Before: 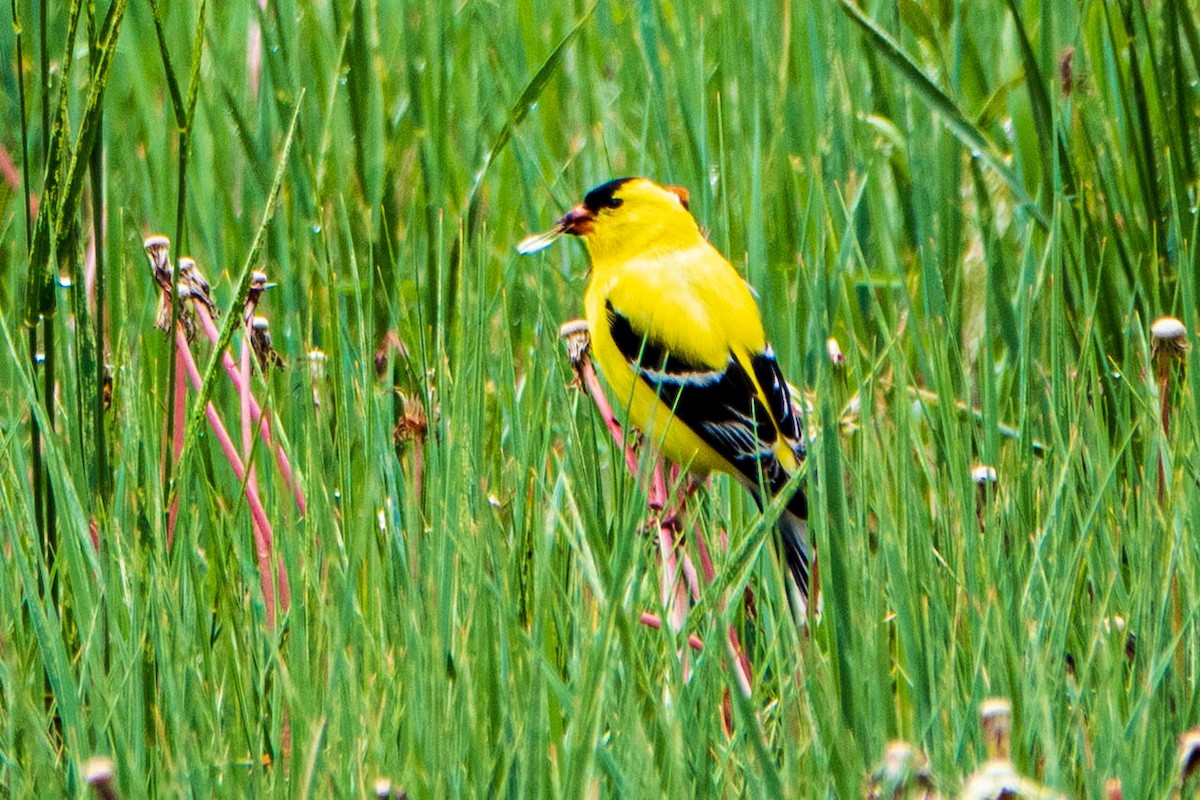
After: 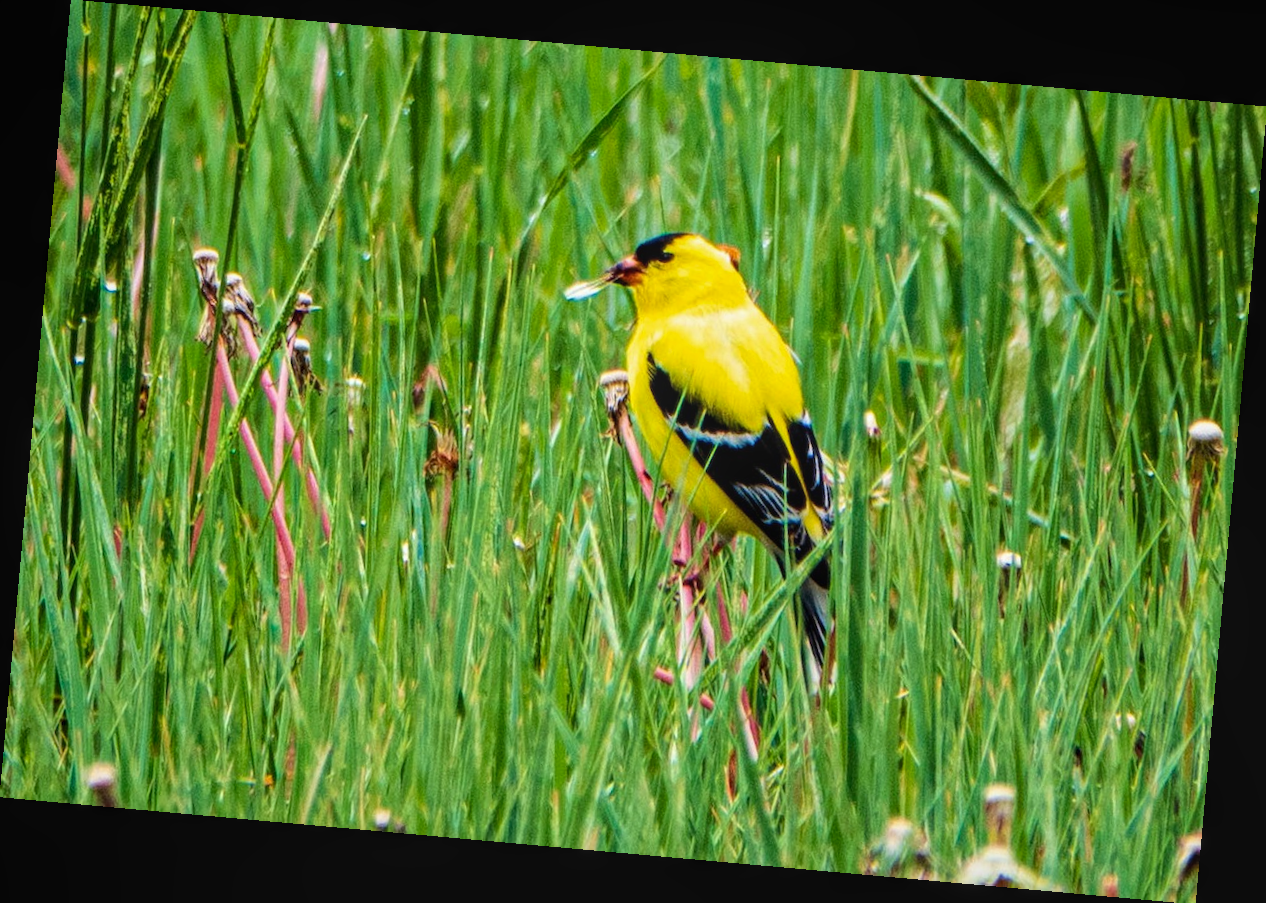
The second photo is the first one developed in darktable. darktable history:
local contrast: detail 110%
rotate and perspective: rotation 5.12°, automatic cropping off
